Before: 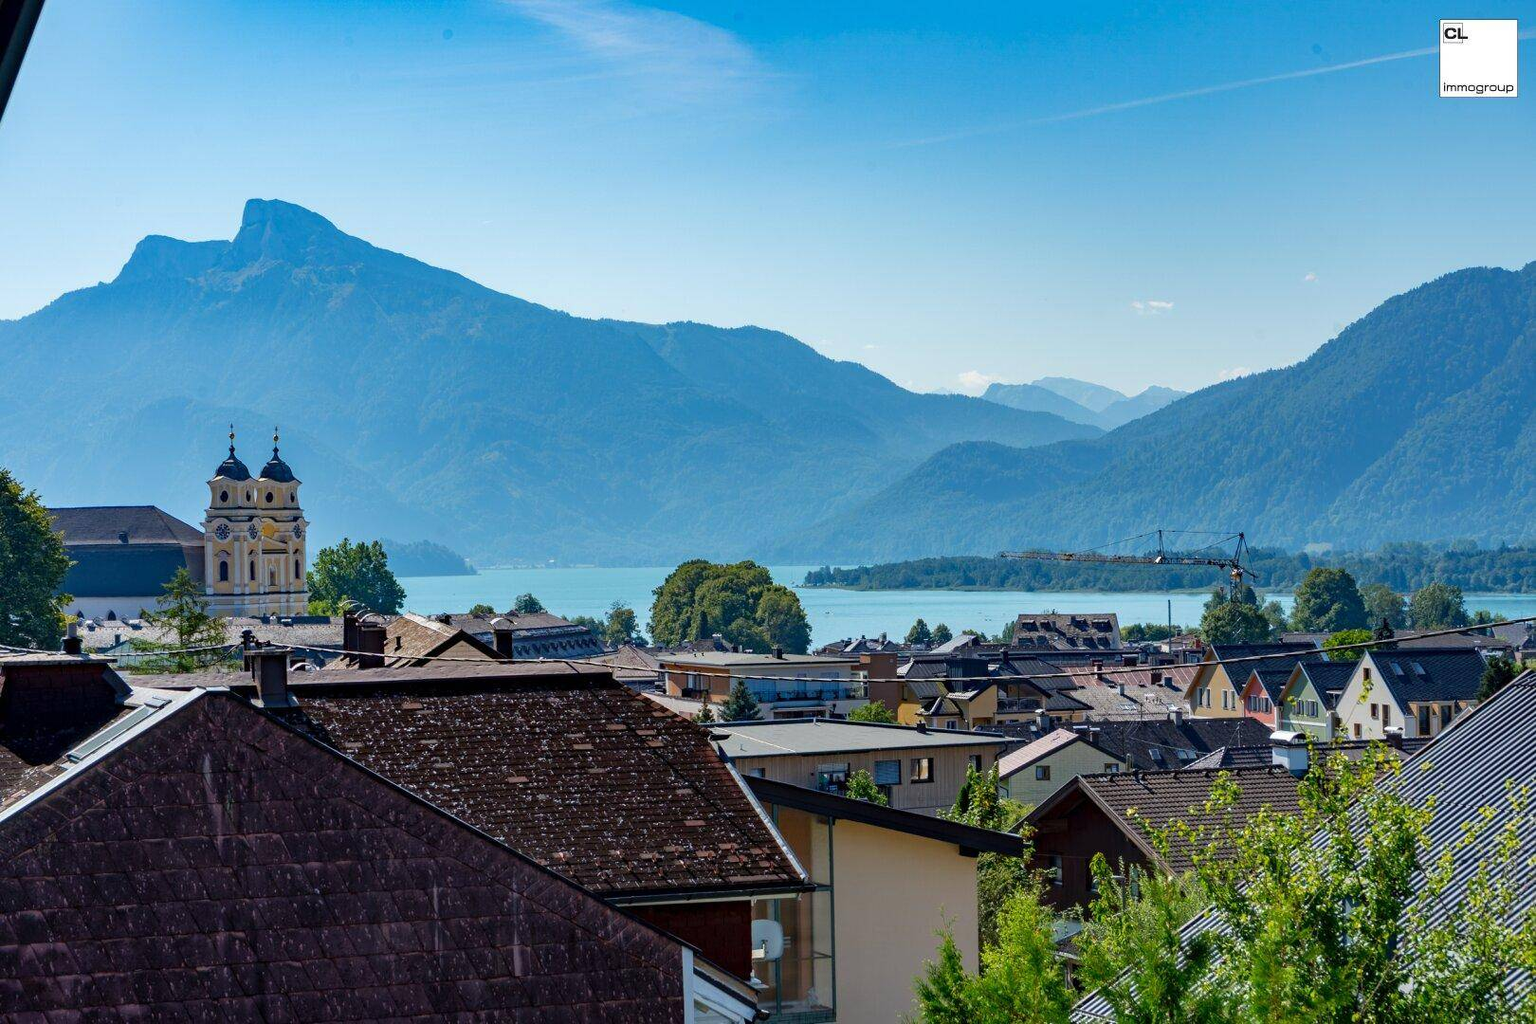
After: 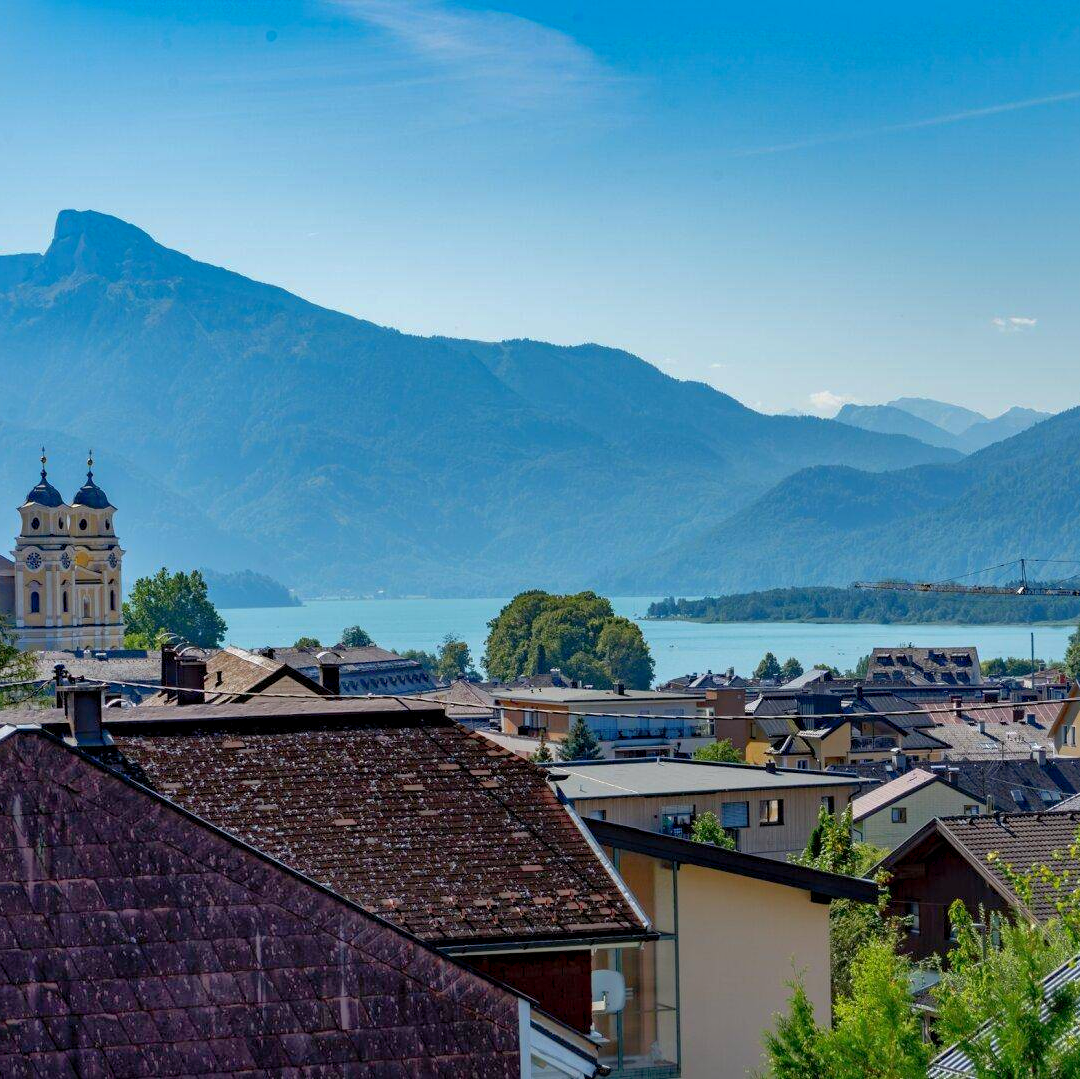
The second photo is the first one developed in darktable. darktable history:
crop and rotate: left 12.433%, right 20.891%
shadows and highlights: on, module defaults
exposure: black level correction 0.001, compensate exposure bias true, compensate highlight preservation false
